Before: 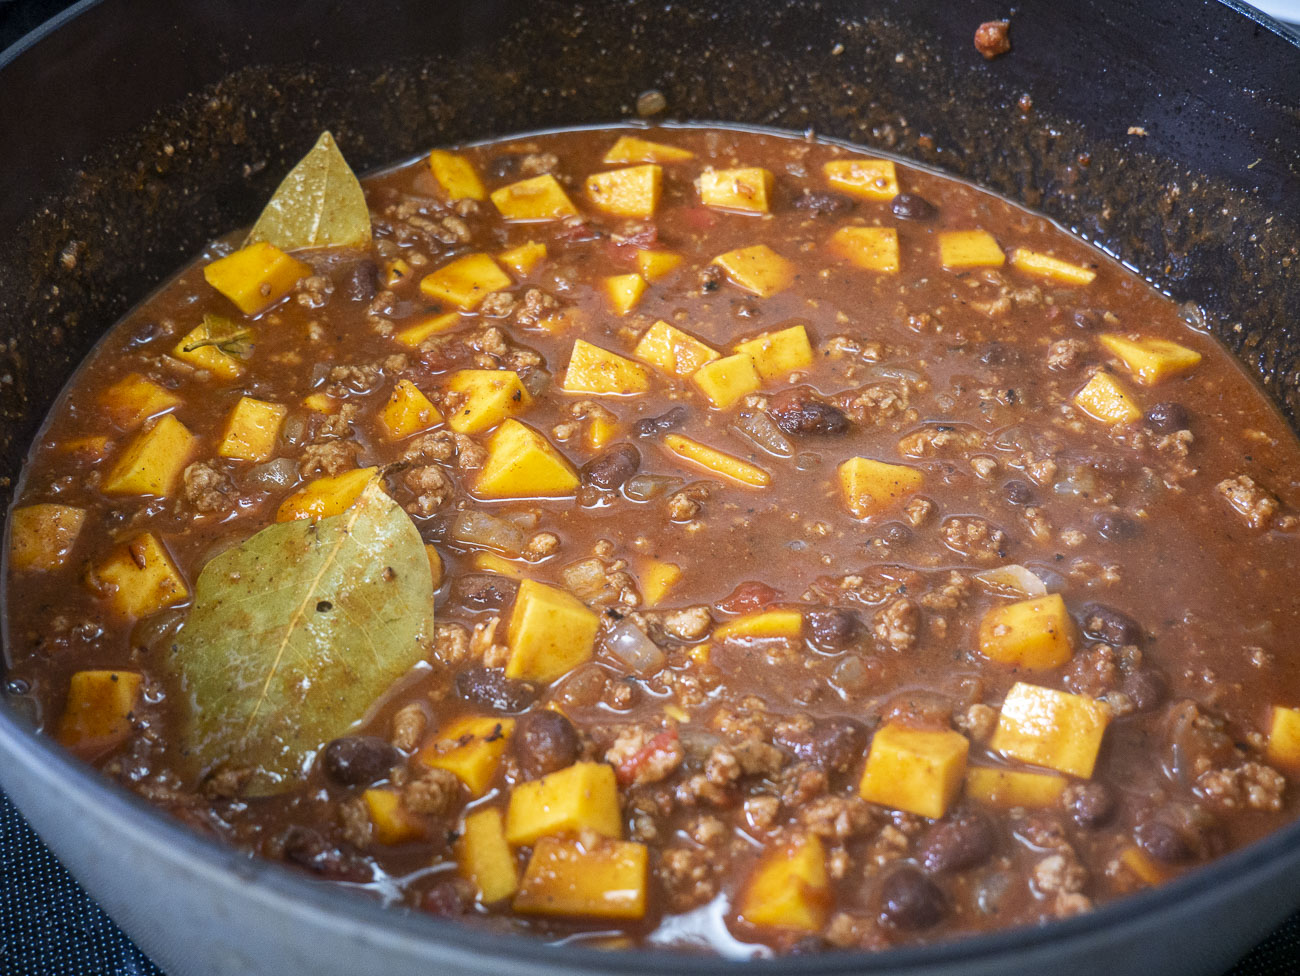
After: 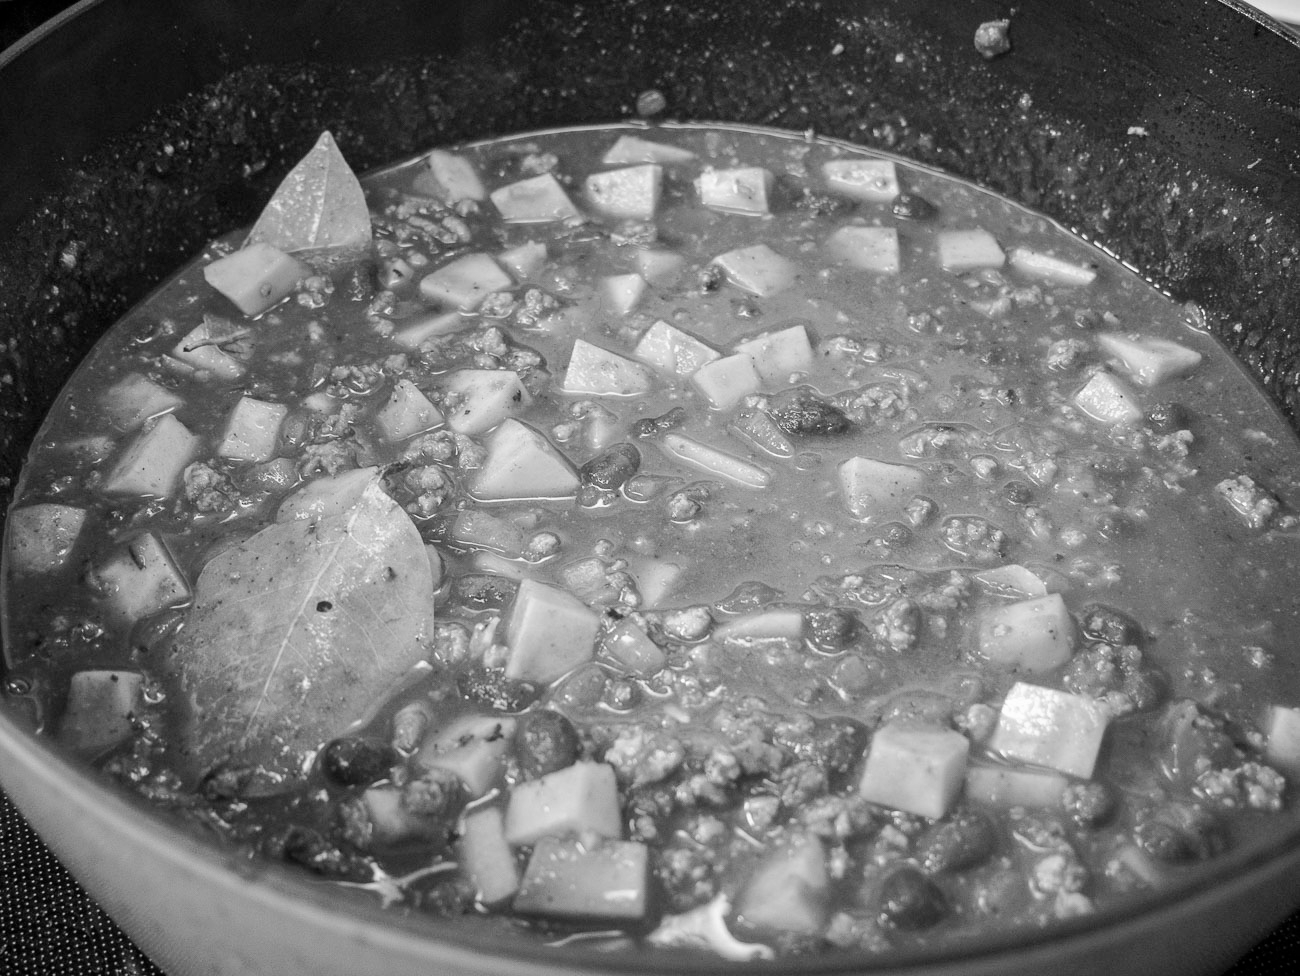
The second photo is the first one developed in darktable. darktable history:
white balance: red 0.948, green 1.02, blue 1.176
monochrome: on, module defaults
tone curve: curves: ch0 [(0, 0) (0.003, 0.003) (0.011, 0.011) (0.025, 0.025) (0.044, 0.044) (0.069, 0.069) (0.1, 0.099) (0.136, 0.135) (0.177, 0.177) (0.224, 0.224) (0.277, 0.276) (0.335, 0.334) (0.399, 0.398) (0.468, 0.467) (0.543, 0.565) (0.623, 0.641) (0.709, 0.723) (0.801, 0.81) (0.898, 0.902) (1, 1)], preserve colors none
color balance rgb: perceptual saturation grading › global saturation 25%, perceptual brilliance grading › mid-tones 10%, perceptual brilliance grading › shadows 15%, global vibrance 20%
